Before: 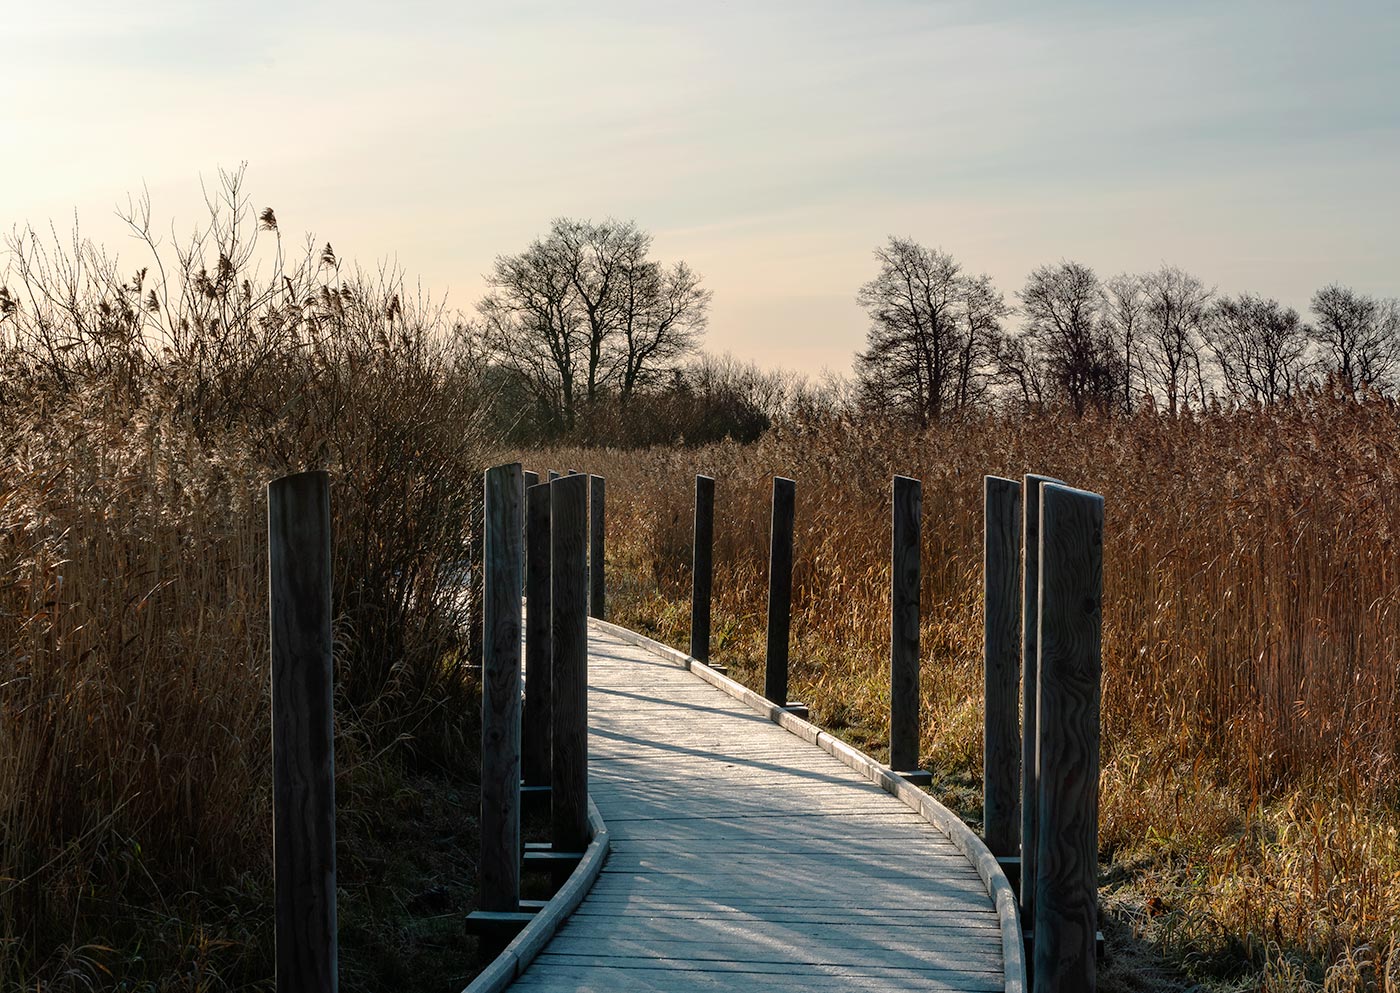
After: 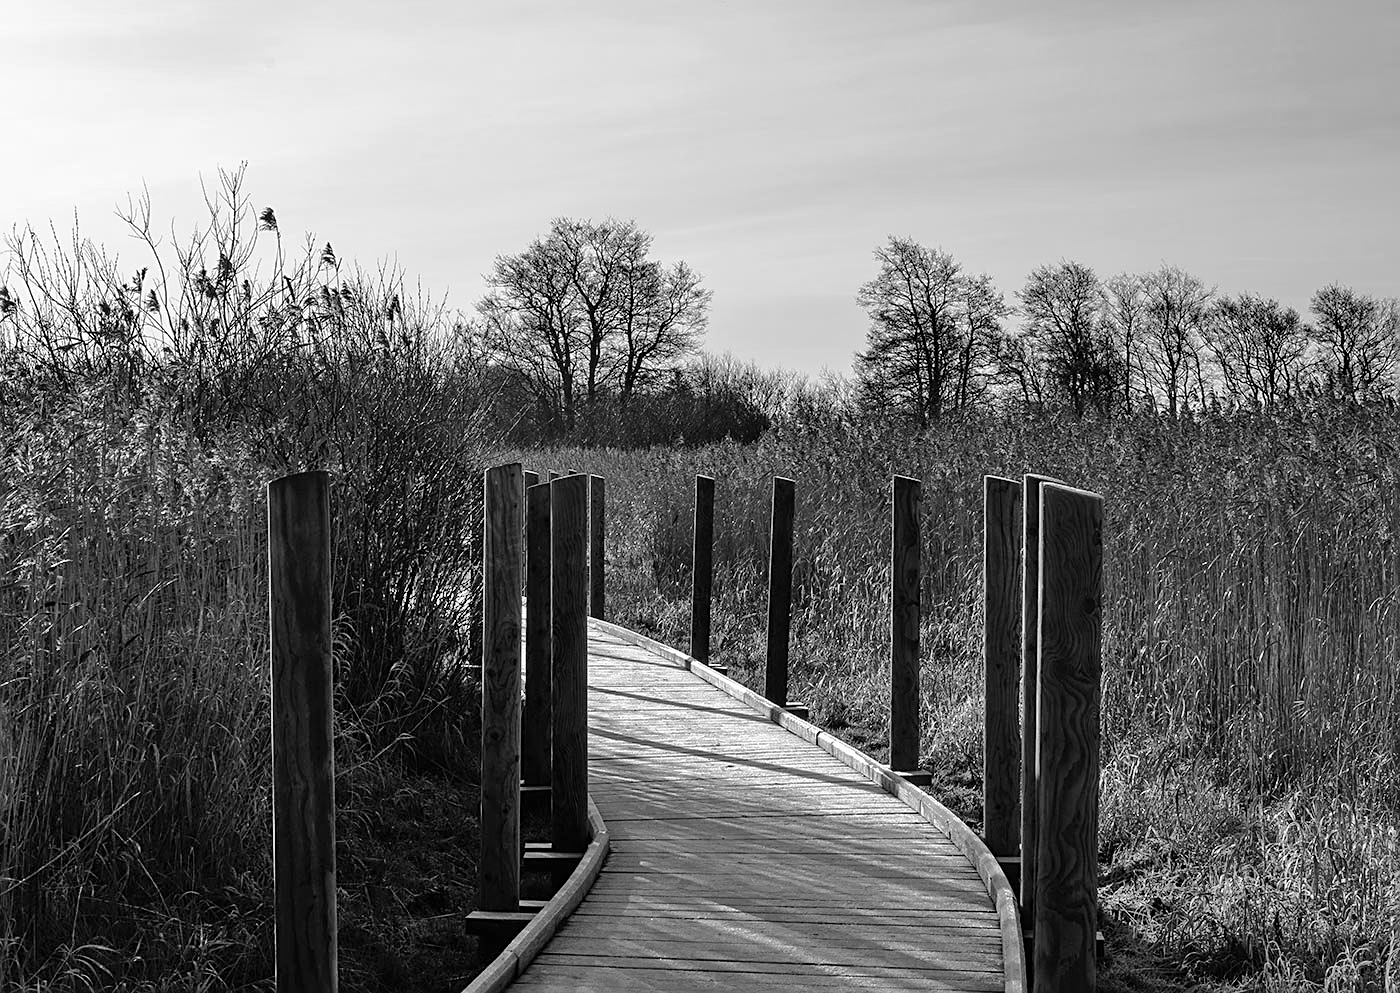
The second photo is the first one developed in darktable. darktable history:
sharpen: on, module defaults
monochrome: on, module defaults
shadows and highlights: shadows 52.34, highlights -28.23, soften with gaussian
